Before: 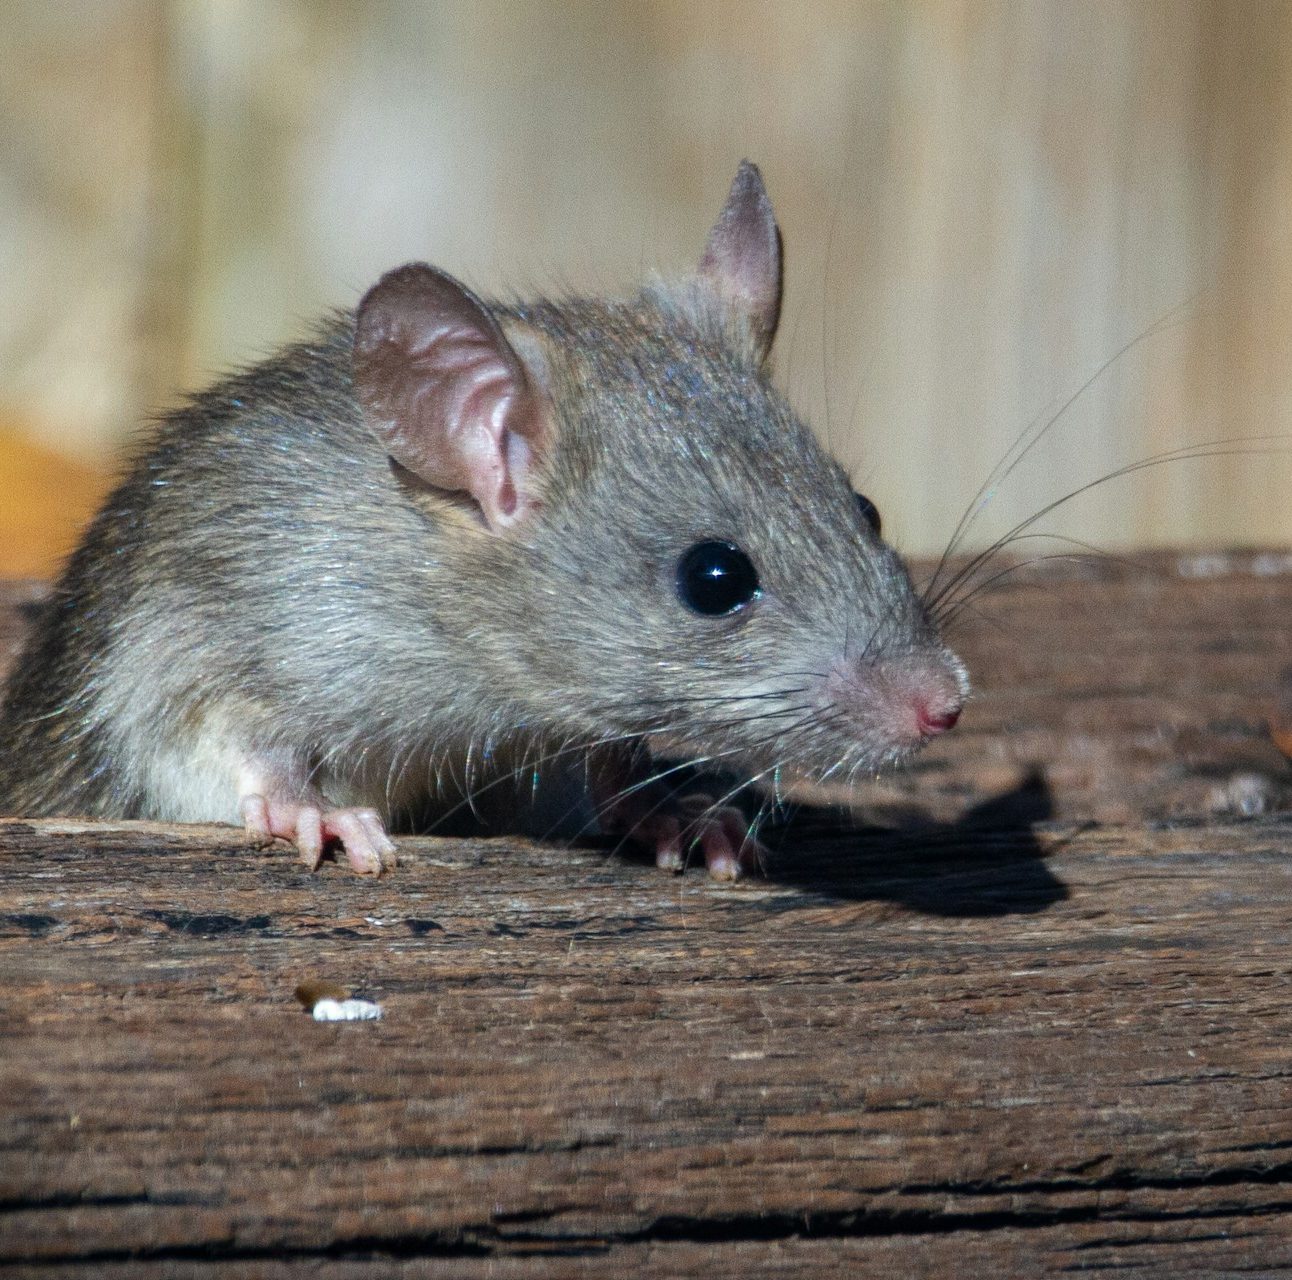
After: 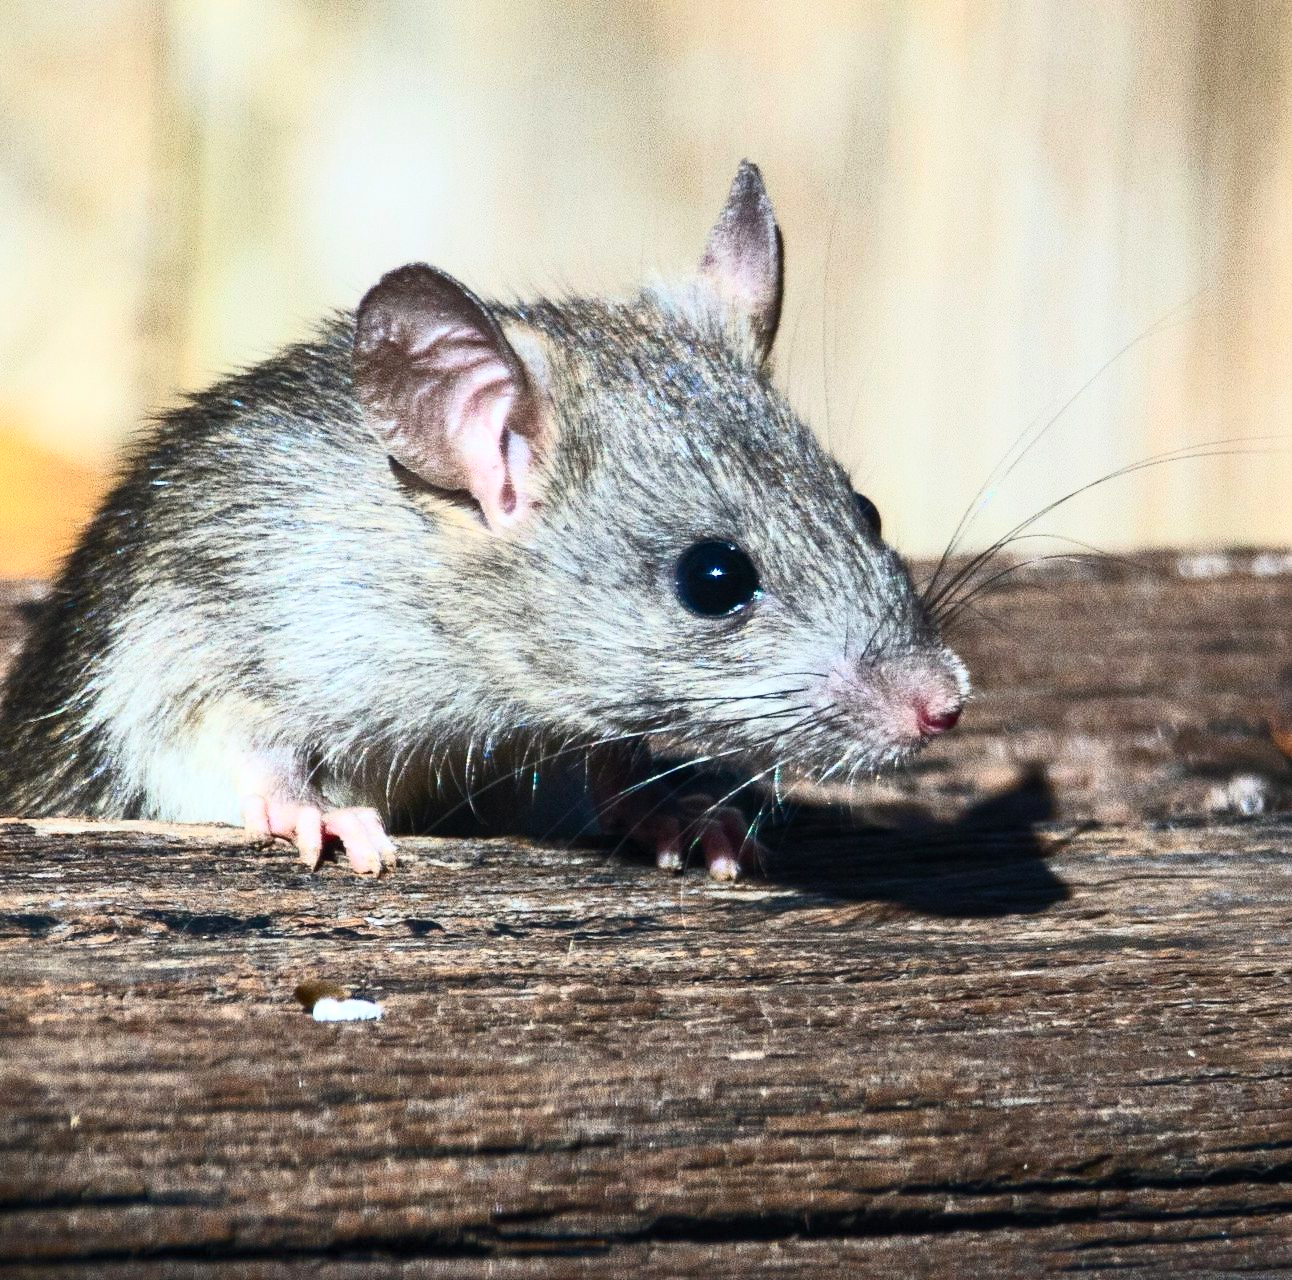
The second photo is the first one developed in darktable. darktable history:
contrast brightness saturation: contrast 0.606, brightness 0.356, saturation 0.147
